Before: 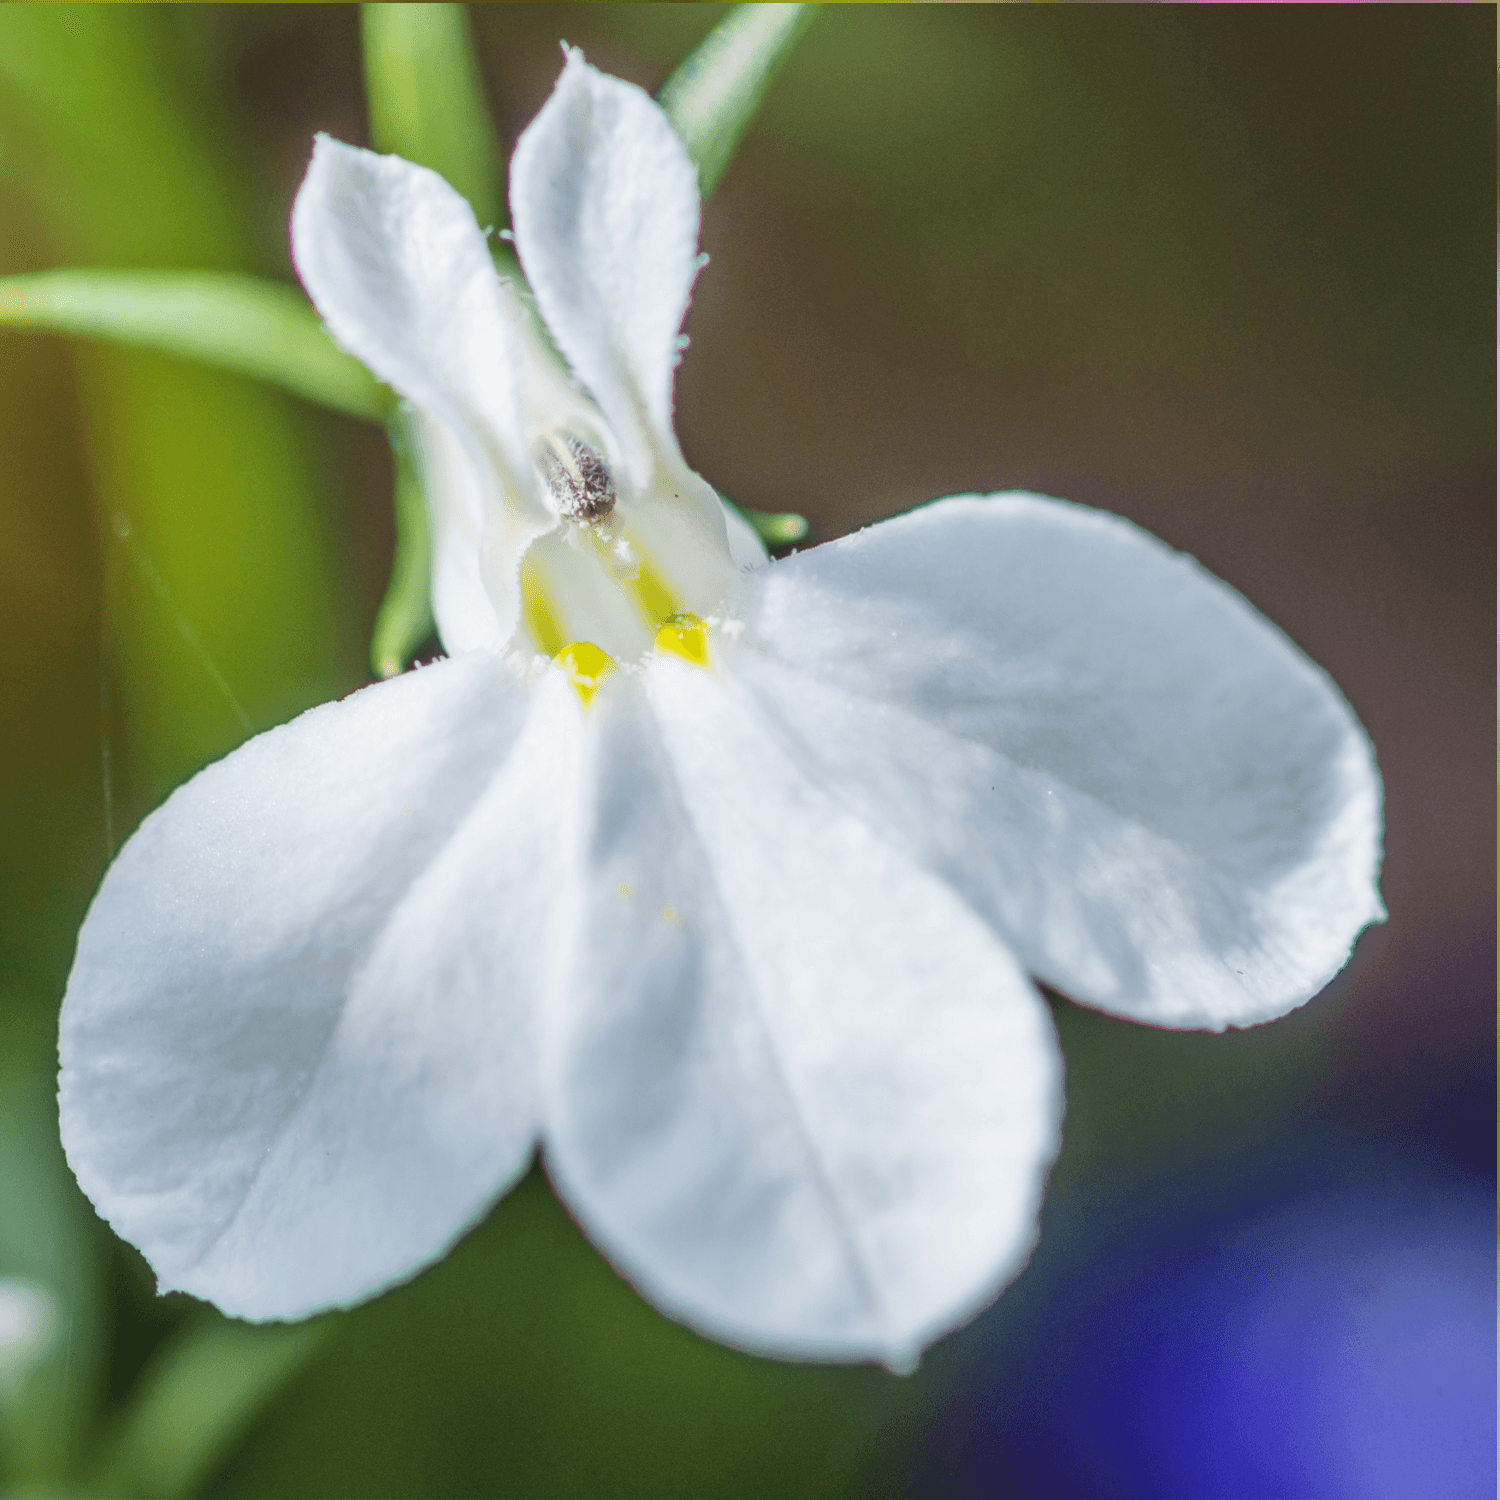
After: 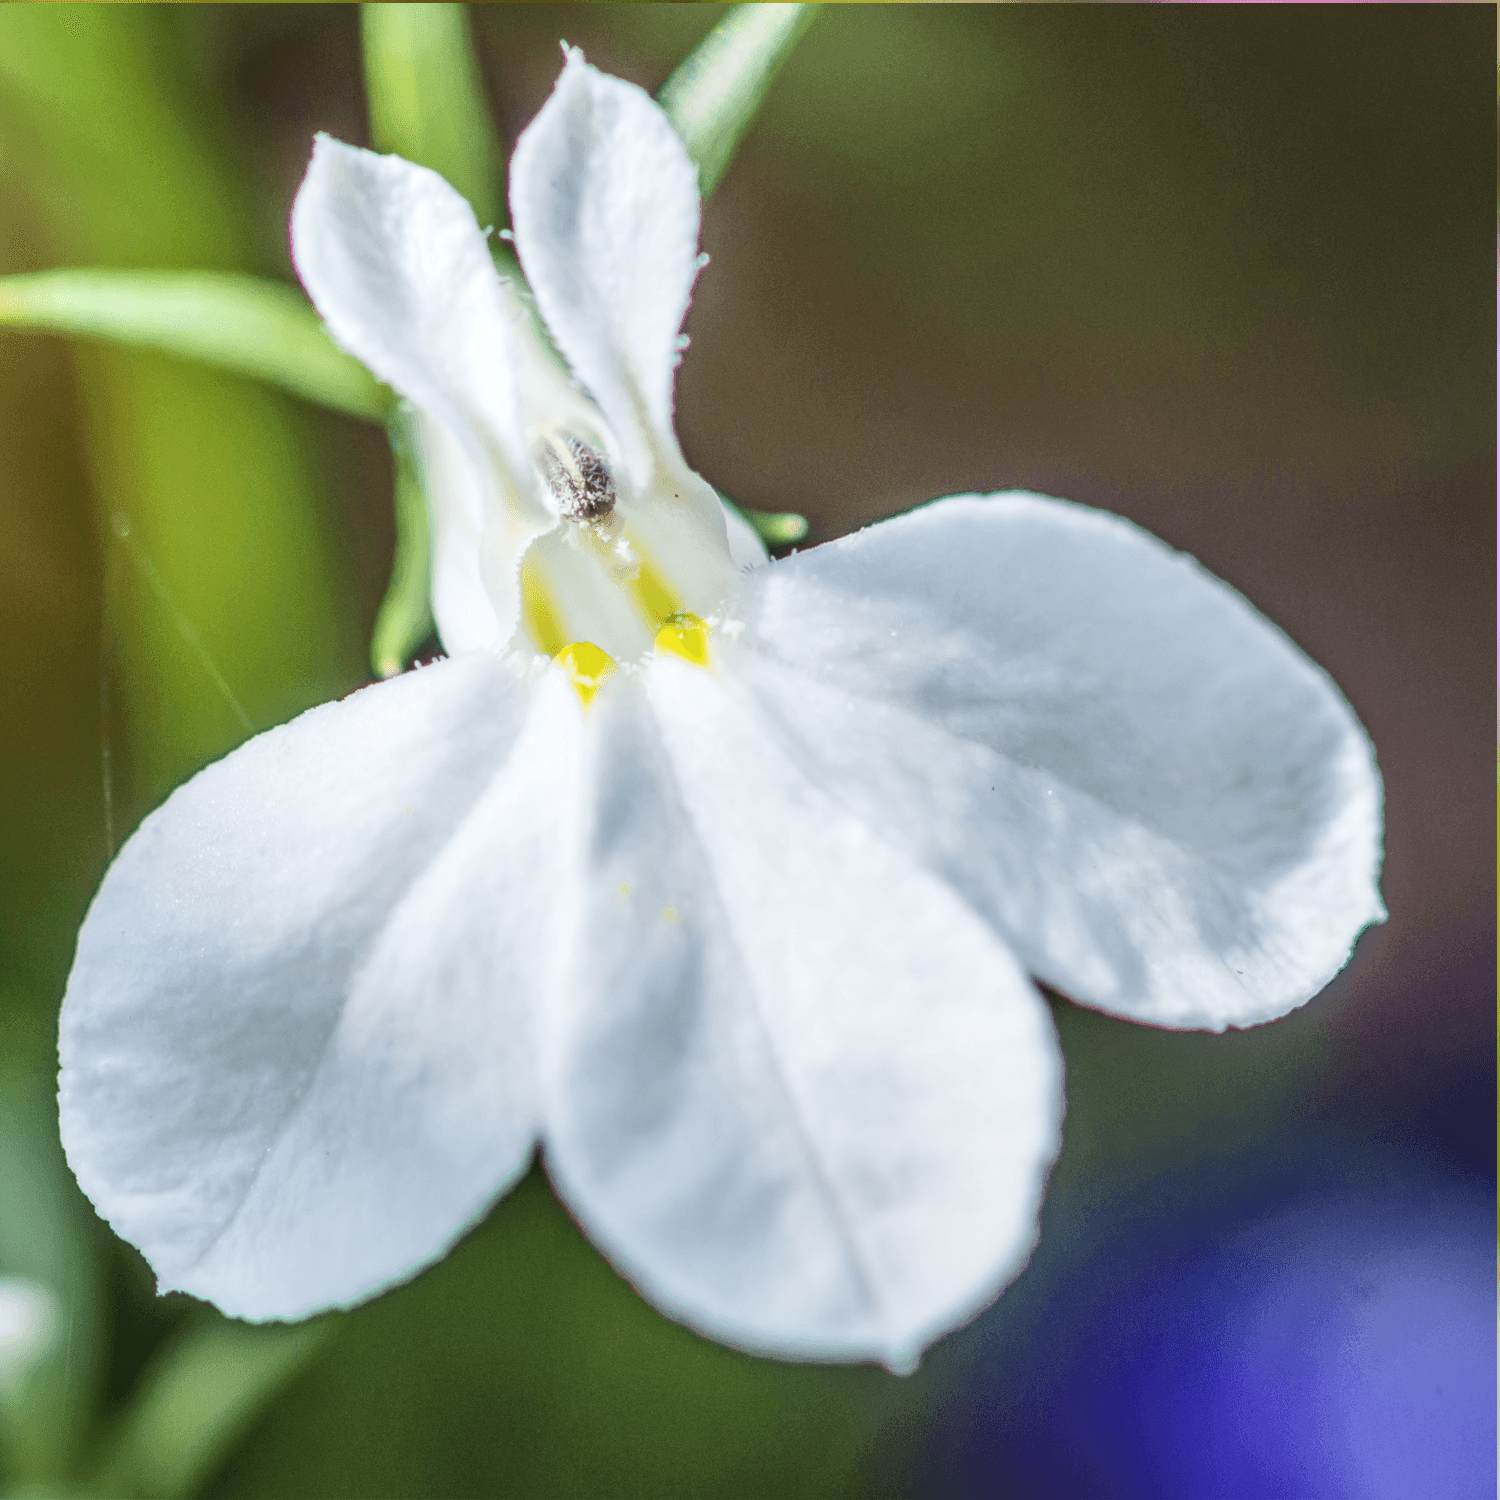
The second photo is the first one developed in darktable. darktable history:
local contrast: on, module defaults
contrast brightness saturation: contrast 0.15, brightness 0.05
